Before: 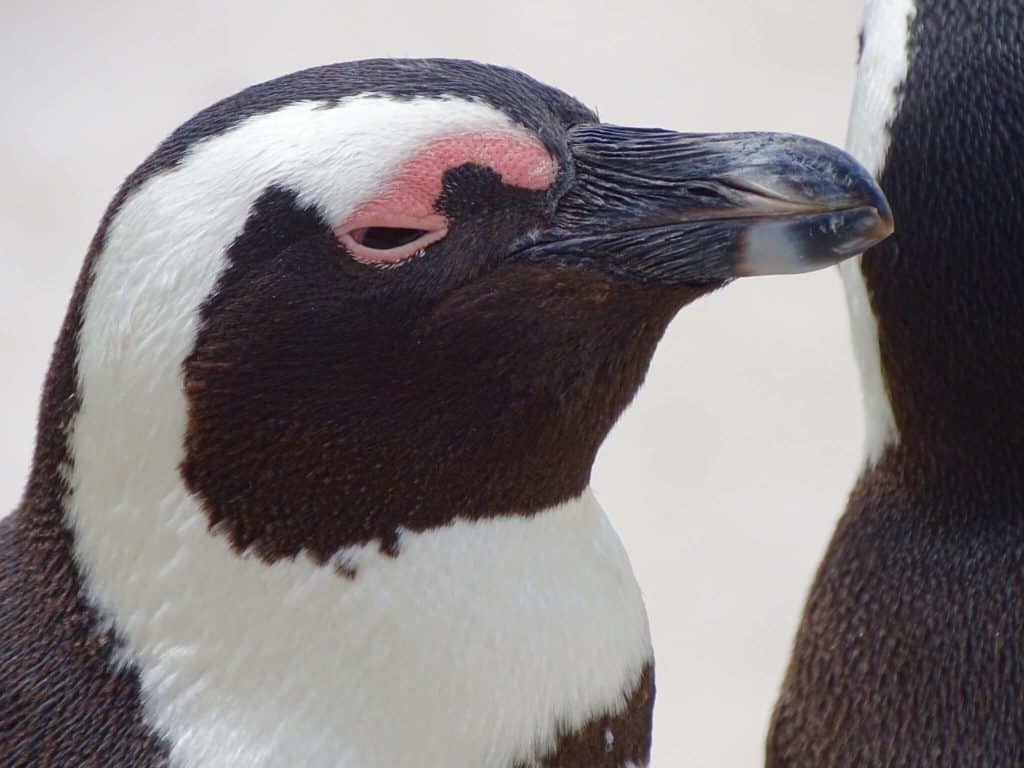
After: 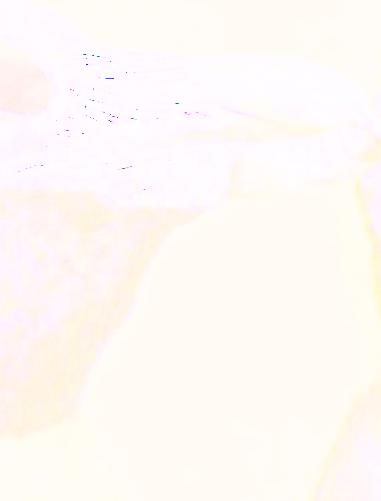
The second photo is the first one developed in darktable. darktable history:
color correction: highlights a* 4.66, highlights b* 4.96, shadows a* -8.28, shadows b* 4.54
crop and rotate: left 49.459%, top 10.099%, right 13.276%, bottom 24.605%
color balance rgb: perceptual saturation grading › global saturation 0.001%, global vibrance 20%
exposure: exposure 7.991 EV, compensate highlight preservation false
shadows and highlights: highlights -60.08
